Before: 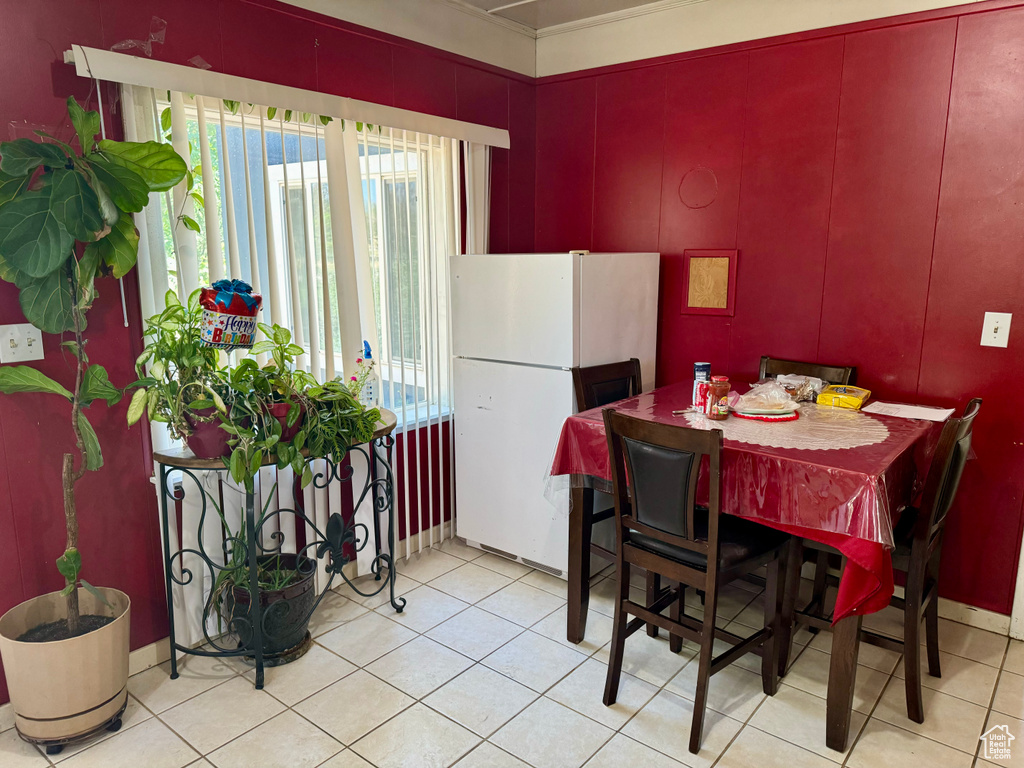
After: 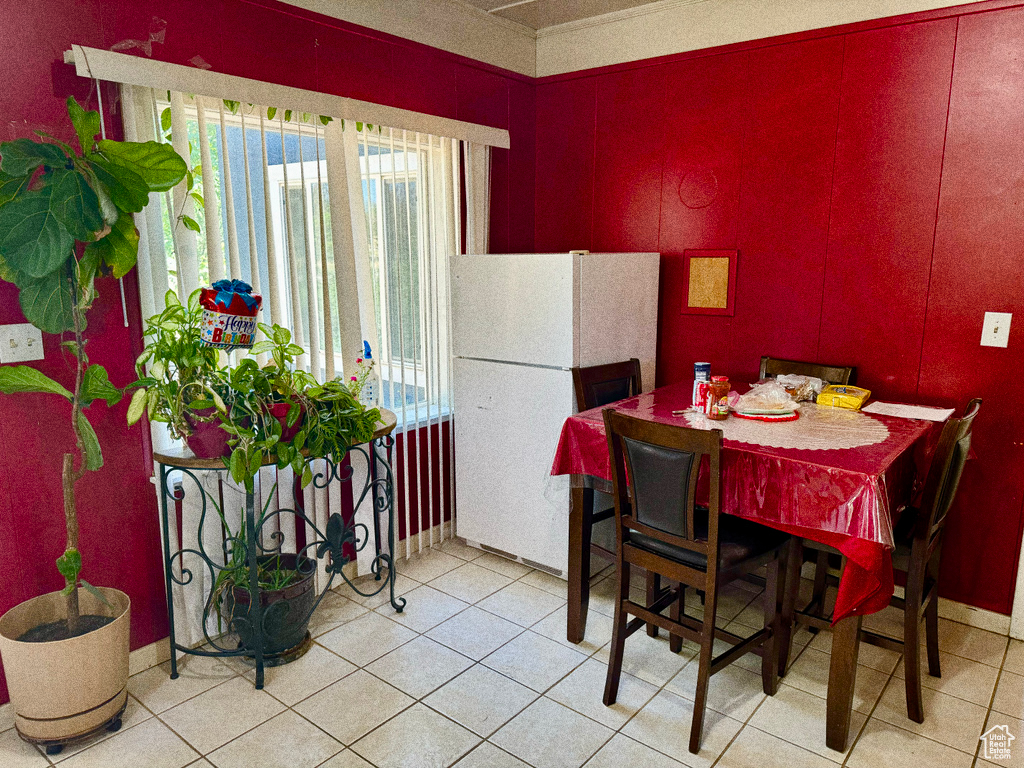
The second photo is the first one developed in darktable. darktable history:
grain: coarseness 0.09 ISO, strength 40%
shadows and highlights: shadows 30.63, highlights -63.22, shadows color adjustment 98%, highlights color adjustment 58.61%, soften with gaussian
tone equalizer: on, module defaults
color balance rgb: perceptual saturation grading › global saturation 20%, perceptual saturation grading › highlights -25%, perceptual saturation grading › shadows 50%
